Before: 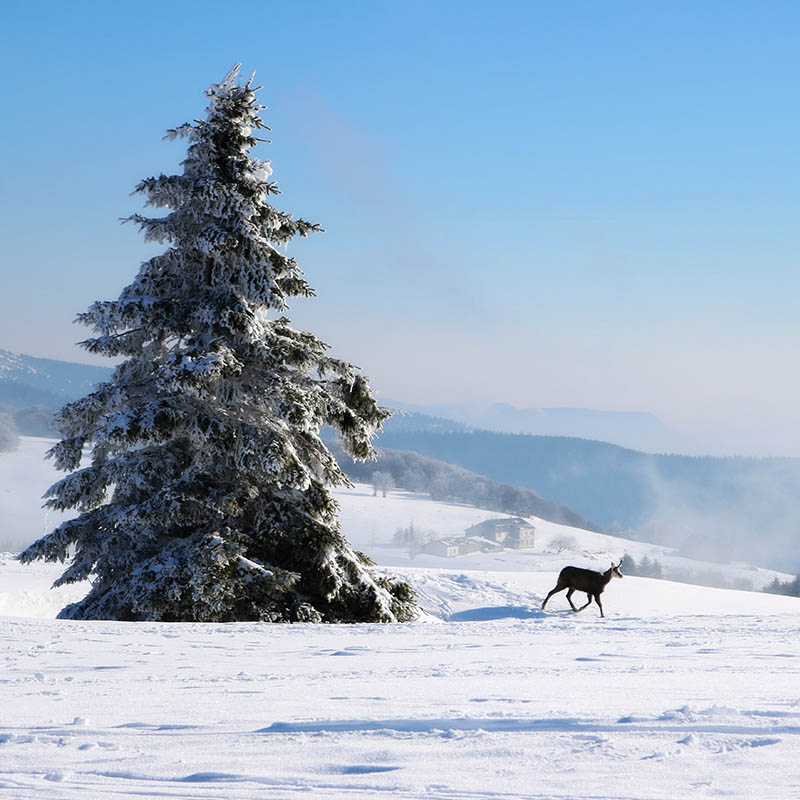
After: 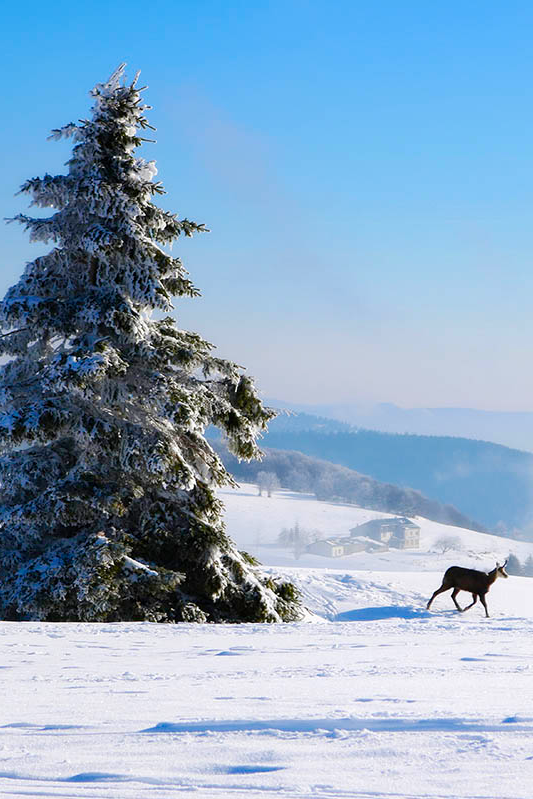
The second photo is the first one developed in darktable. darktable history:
color balance rgb: perceptual saturation grading › global saturation 45.384%, perceptual saturation grading › highlights -49.046%, perceptual saturation grading › shadows 29.837%, global vibrance 31.339%
crop and rotate: left 14.389%, right 18.973%
